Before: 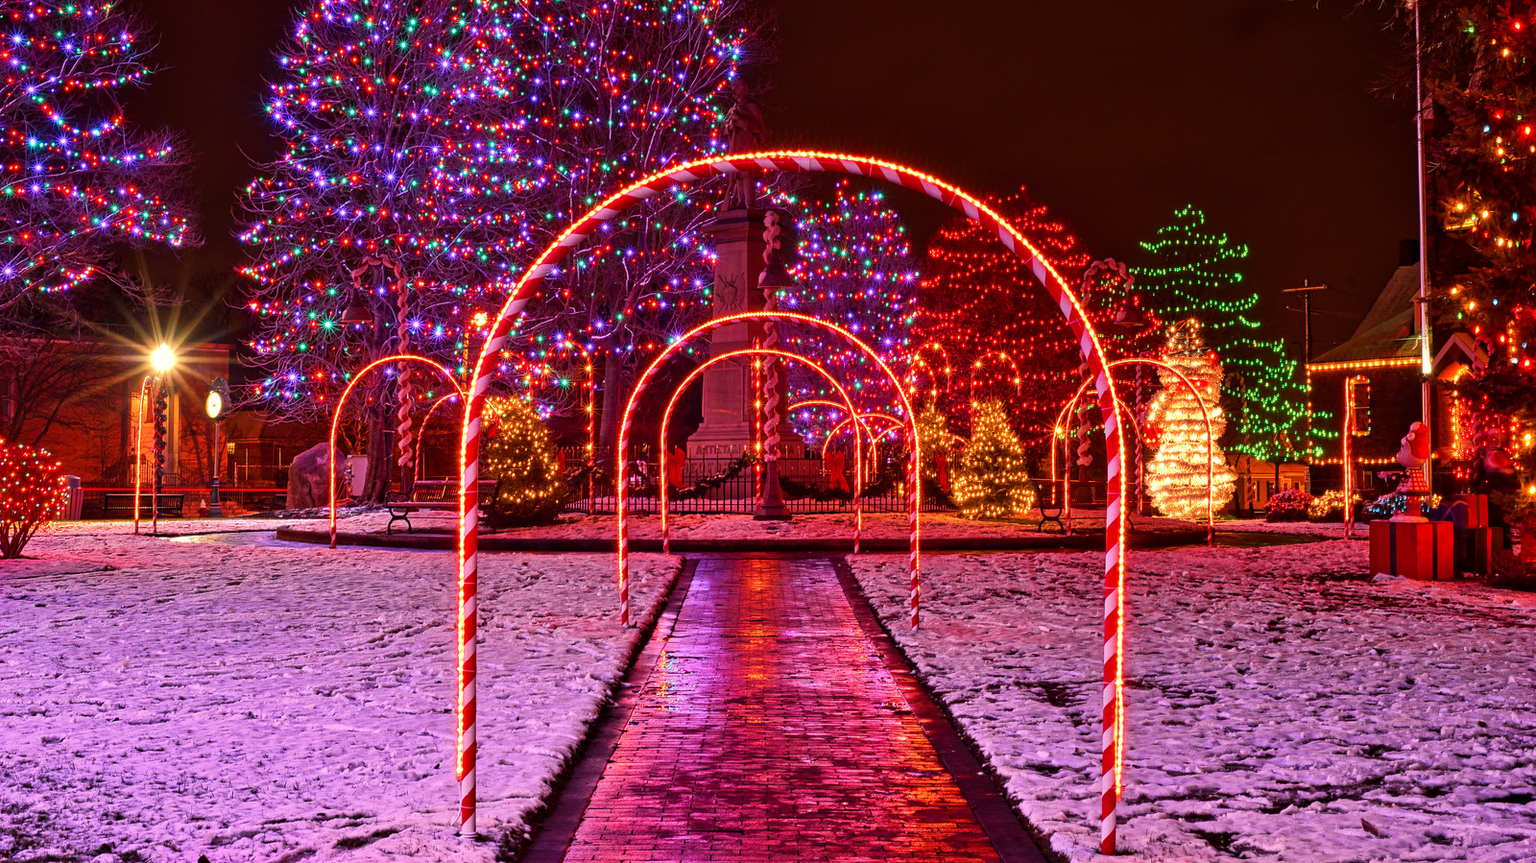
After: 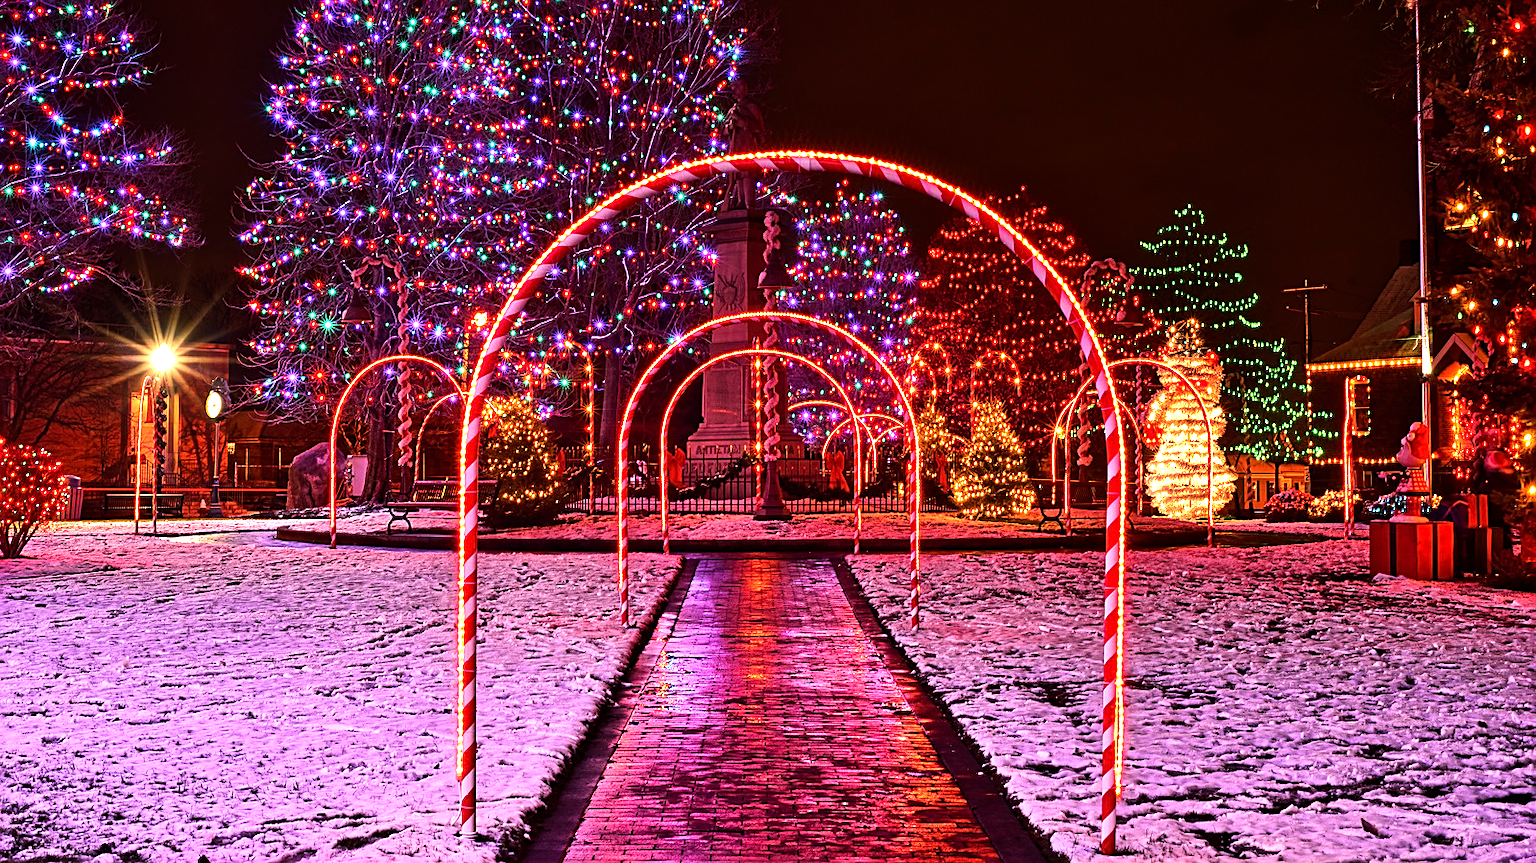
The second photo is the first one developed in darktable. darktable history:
tone equalizer: -8 EV -0.75 EV, -7 EV -0.7 EV, -6 EV -0.6 EV, -5 EV -0.4 EV, -3 EV 0.4 EV, -2 EV 0.6 EV, -1 EV 0.7 EV, +0 EV 0.75 EV, edges refinement/feathering 500, mask exposure compensation -1.57 EV, preserve details no
sharpen: on, module defaults
